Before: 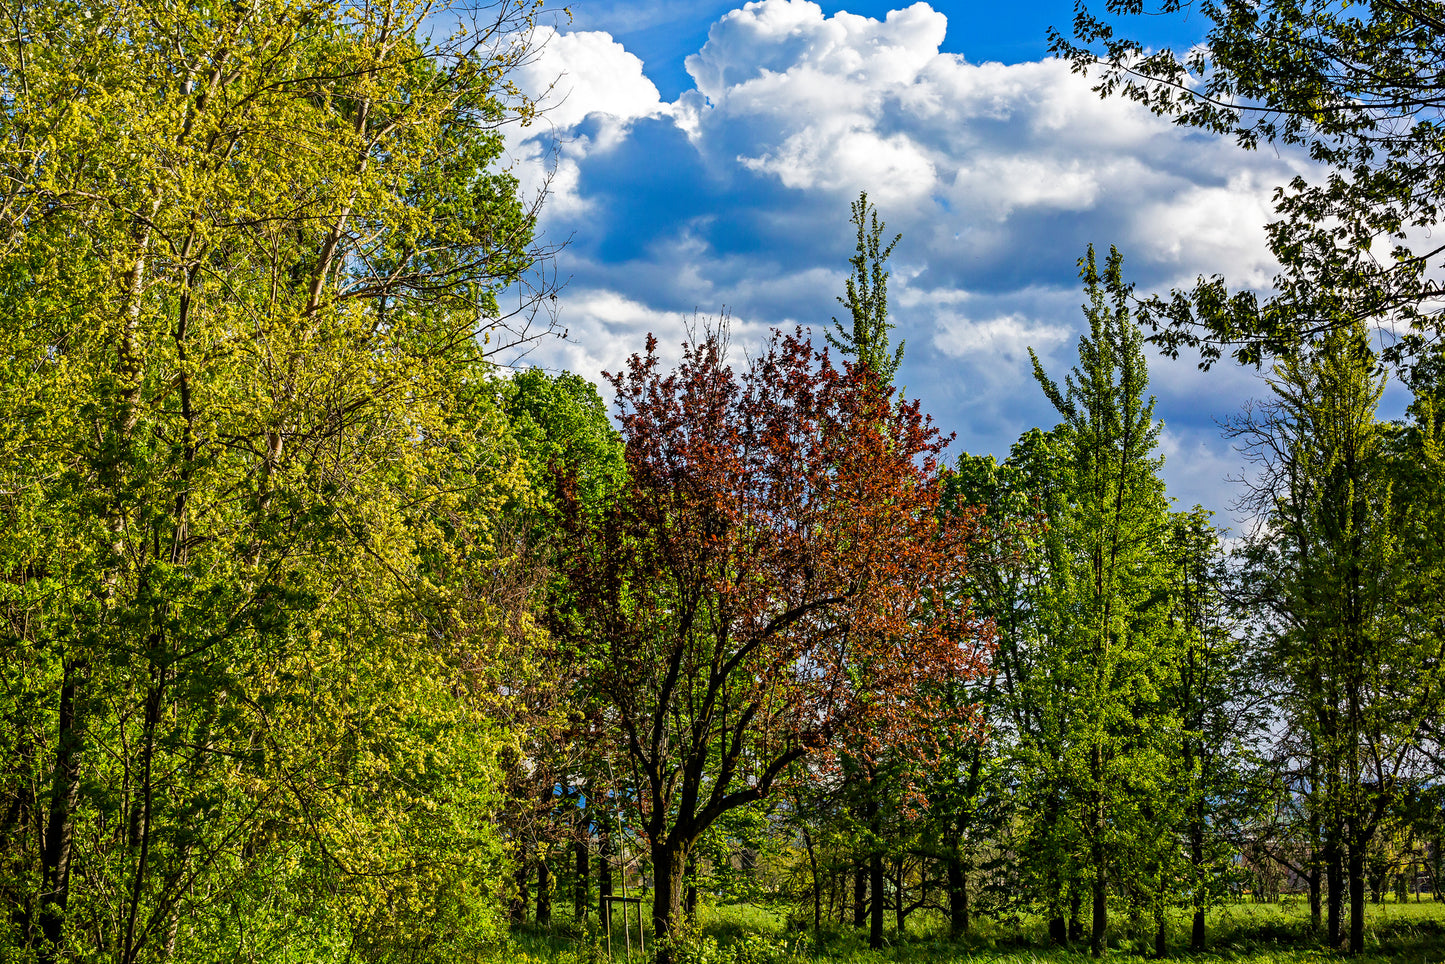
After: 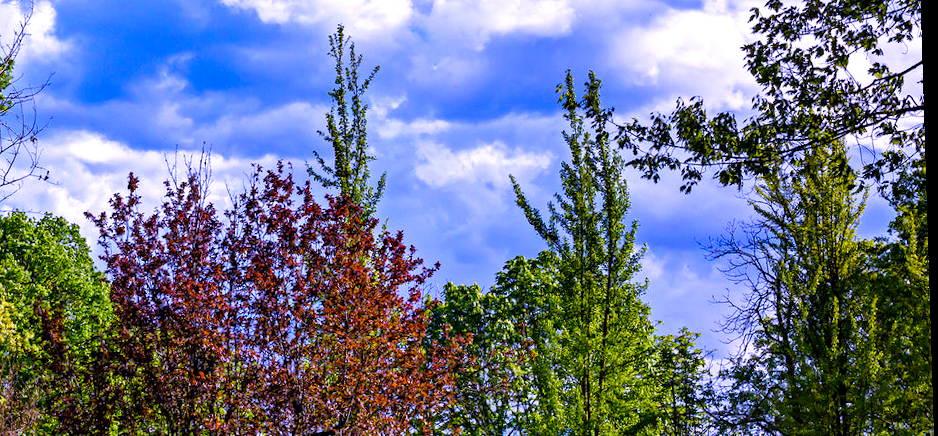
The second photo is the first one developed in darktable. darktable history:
crop: left 36.005%, top 18.293%, right 0.31%, bottom 38.444%
color balance rgb: perceptual saturation grading › global saturation 20%, perceptual saturation grading › highlights -25%, perceptual saturation grading › shadows 25%
rotate and perspective: rotation -1.77°, lens shift (horizontal) 0.004, automatic cropping off
exposure: black level correction 0.001, exposure 0.14 EV, compensate highlight preservation false
velvia: on, module defaults
white balance: red 0.98, blue 1.61
